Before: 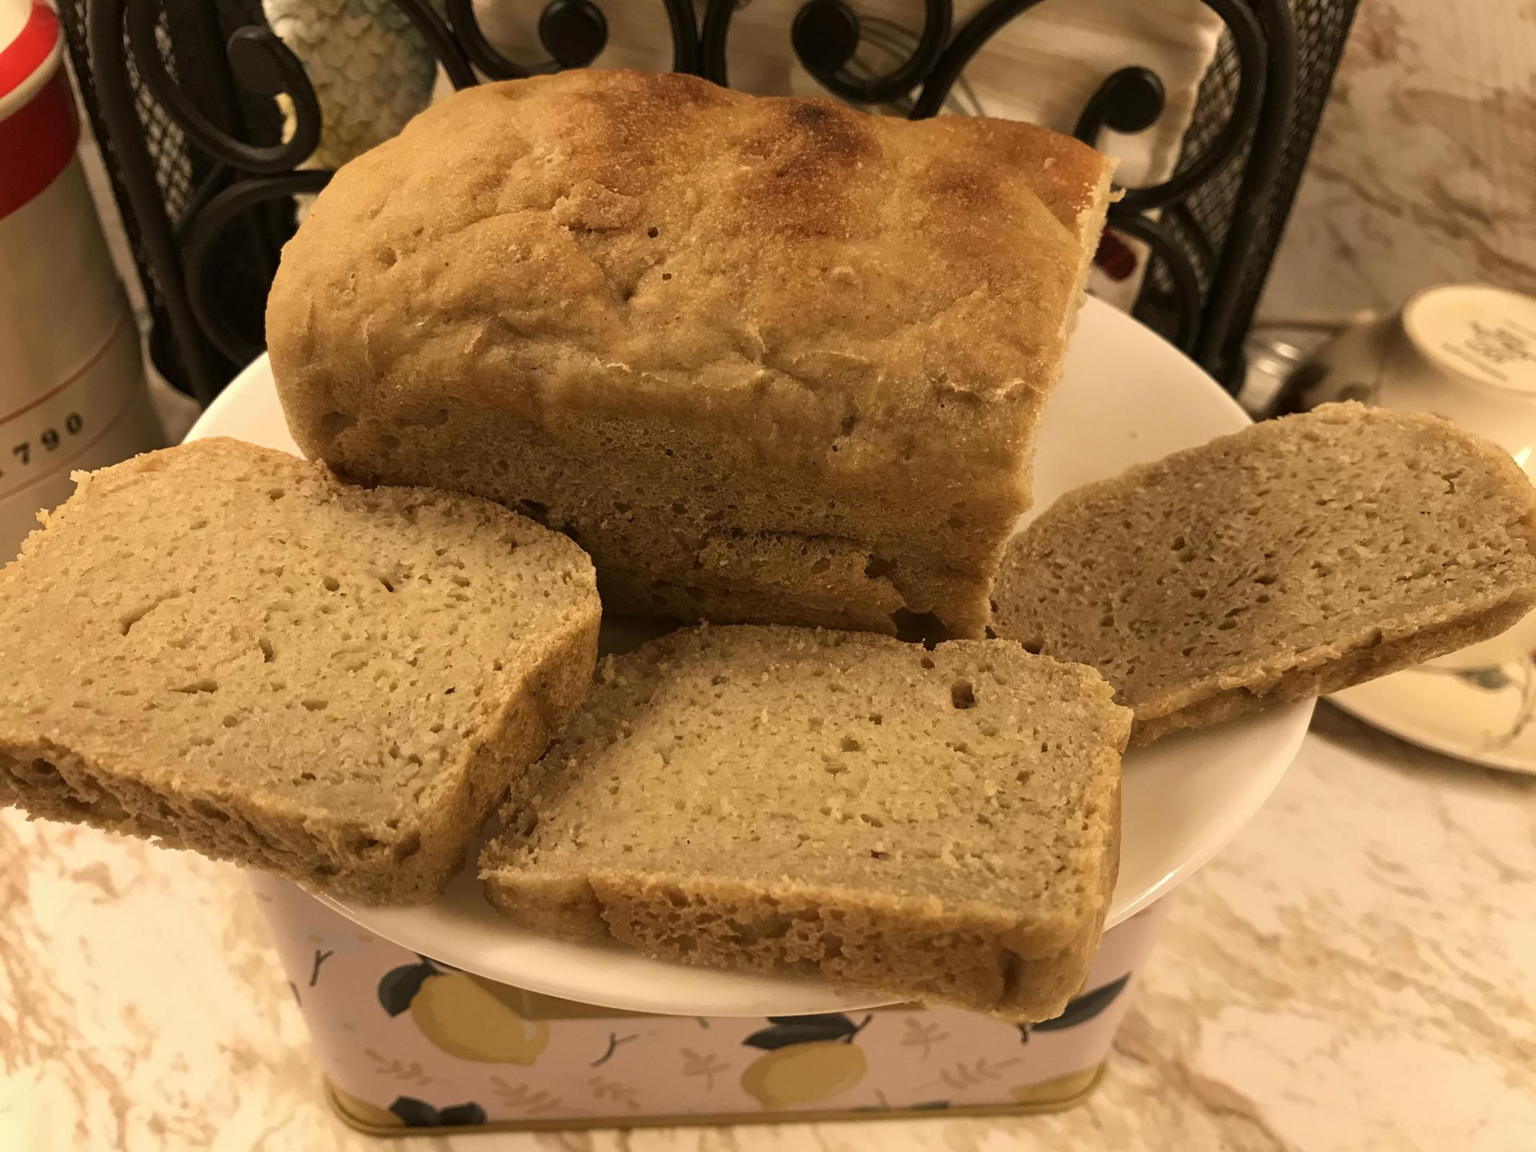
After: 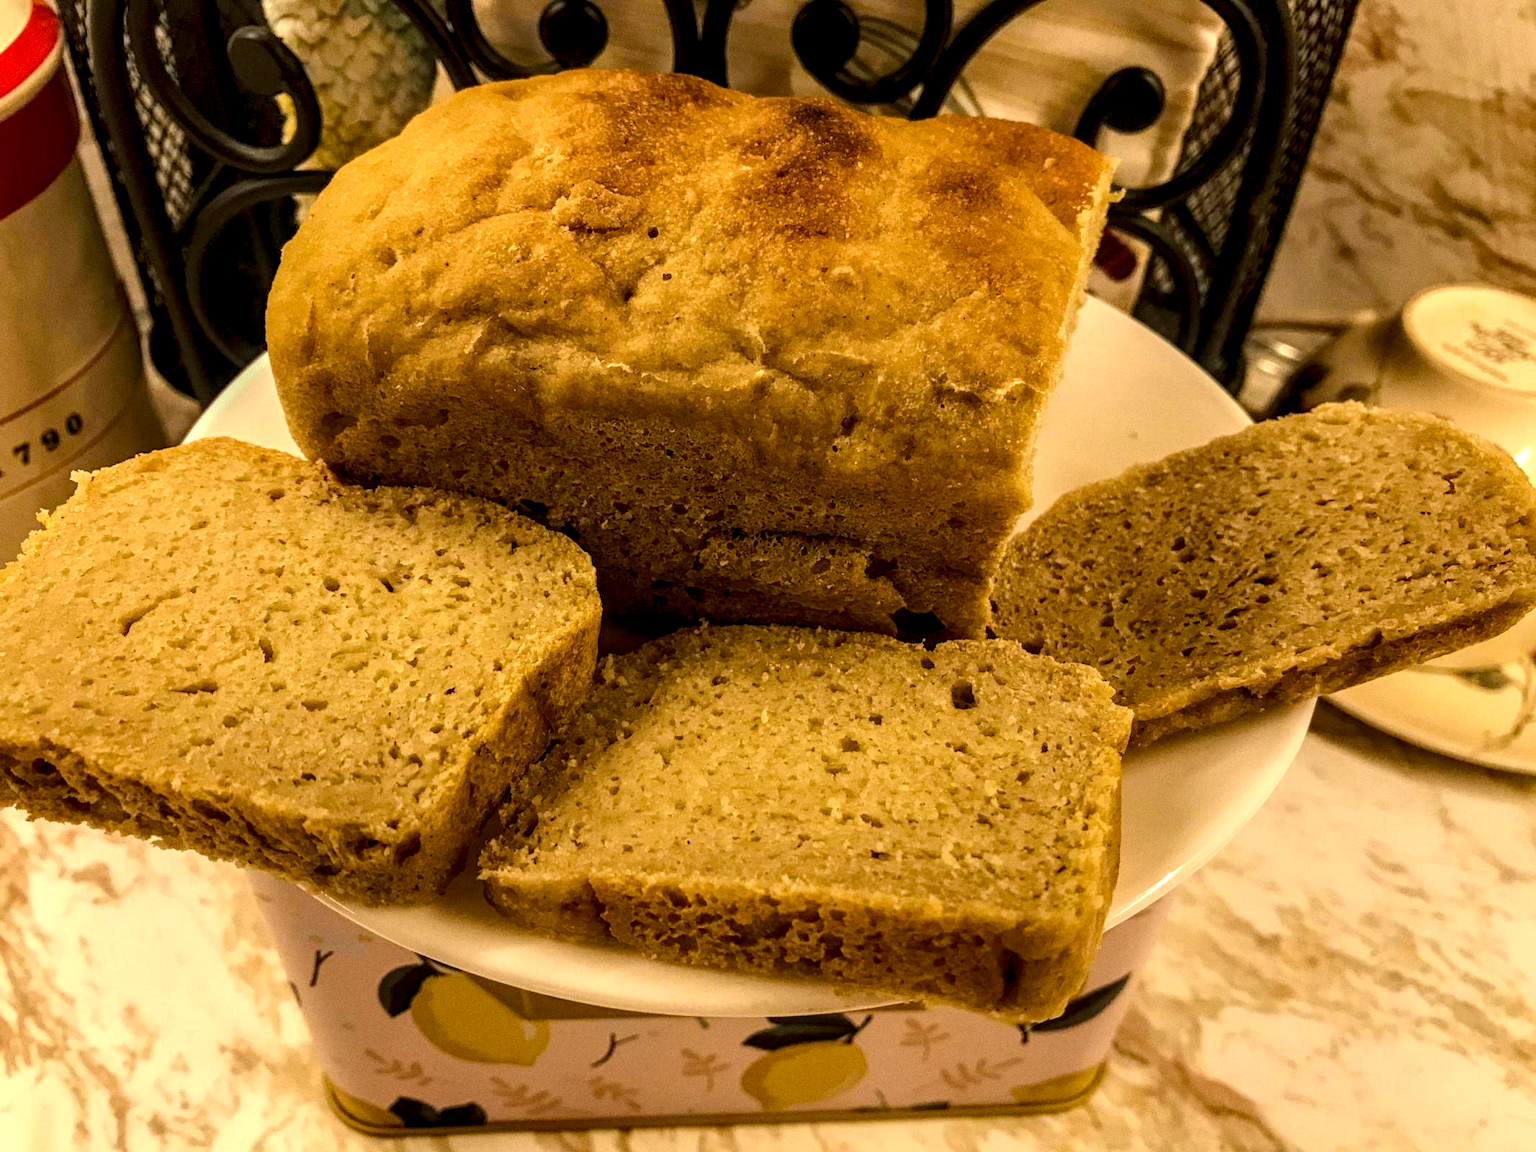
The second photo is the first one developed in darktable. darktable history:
color balance rgb: perceptual saturation grading › global saturation 25%, perceptual brilliance grading › mid-tones 10%, perceptual brilliance grading › shadows 15%, global vibrance 20%
local contrast: highlights 12%, shadows 38%, detail 183%, midtone range 0.471
grain: coarseness 0.09 ISO
